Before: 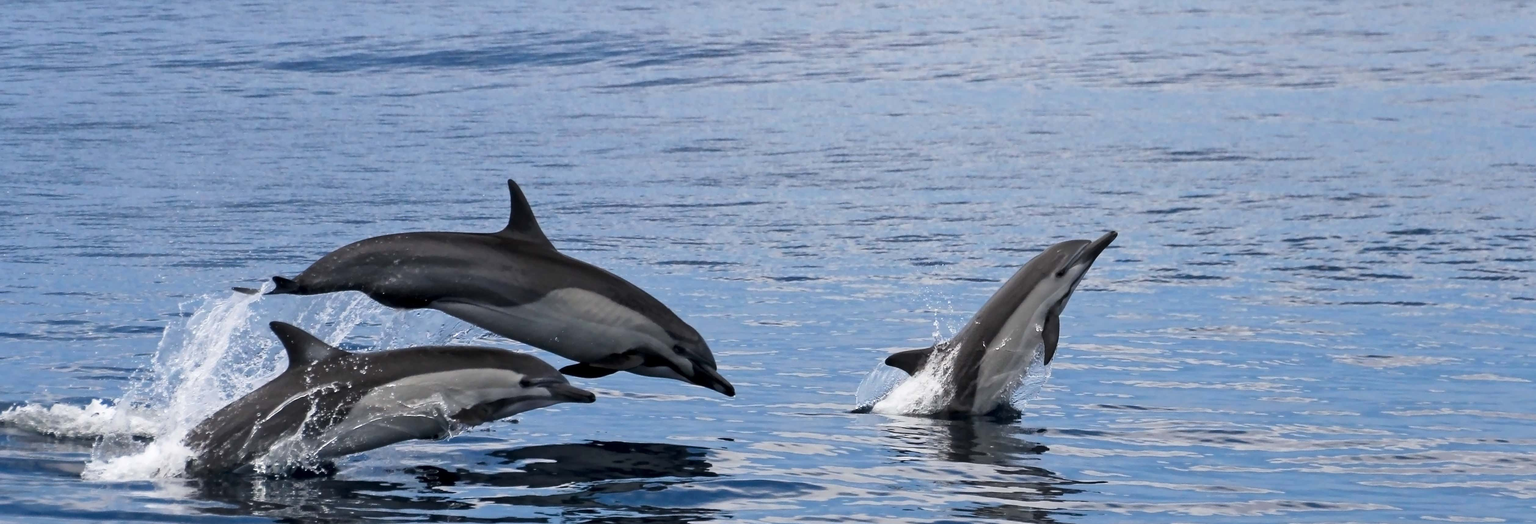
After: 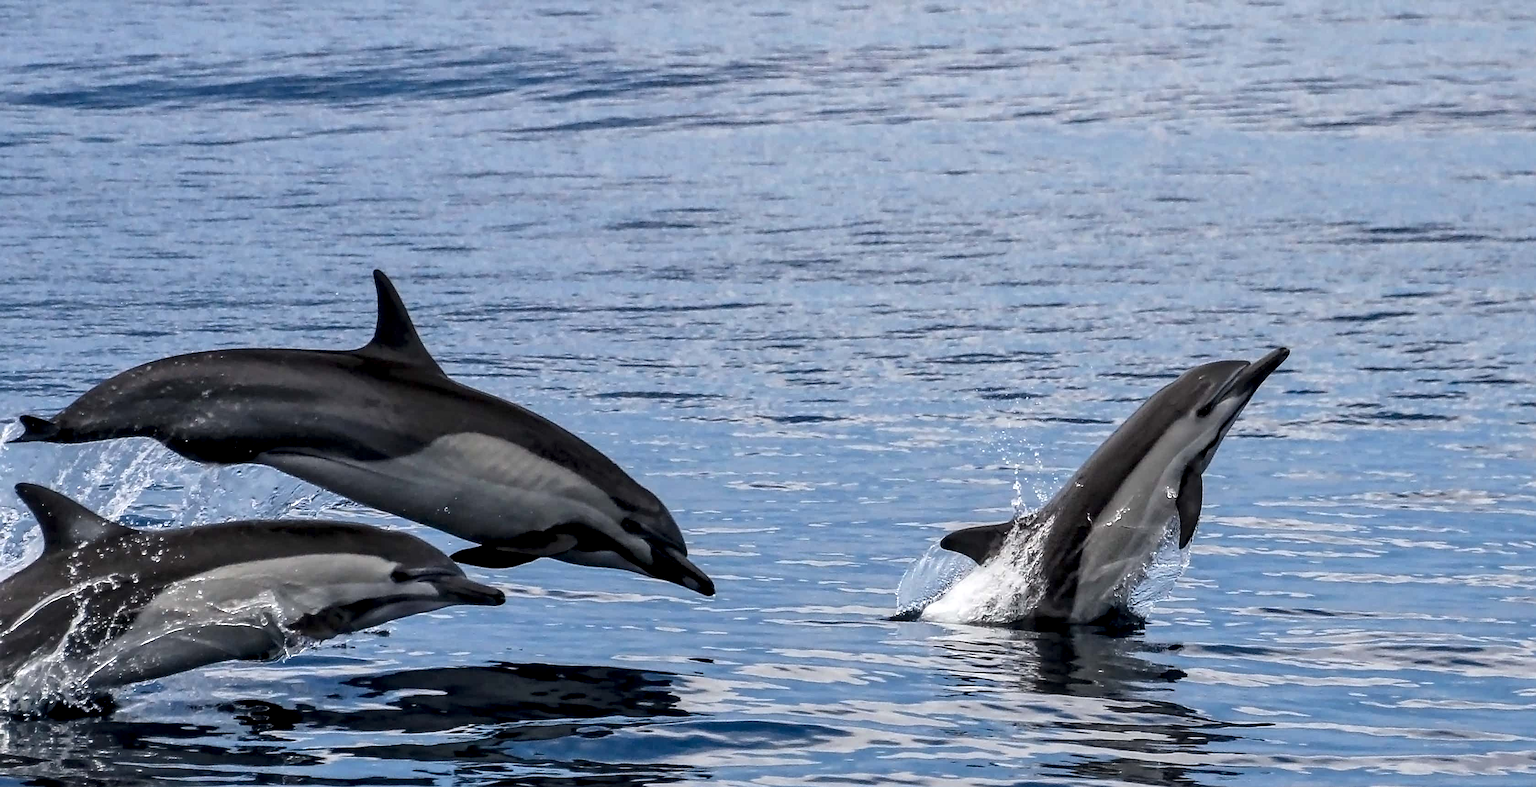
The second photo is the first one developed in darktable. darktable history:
sharpen: on, module defaults
crop: left 16.899%, right 16.556%
local contrast: highlights 25%, detail 150%
